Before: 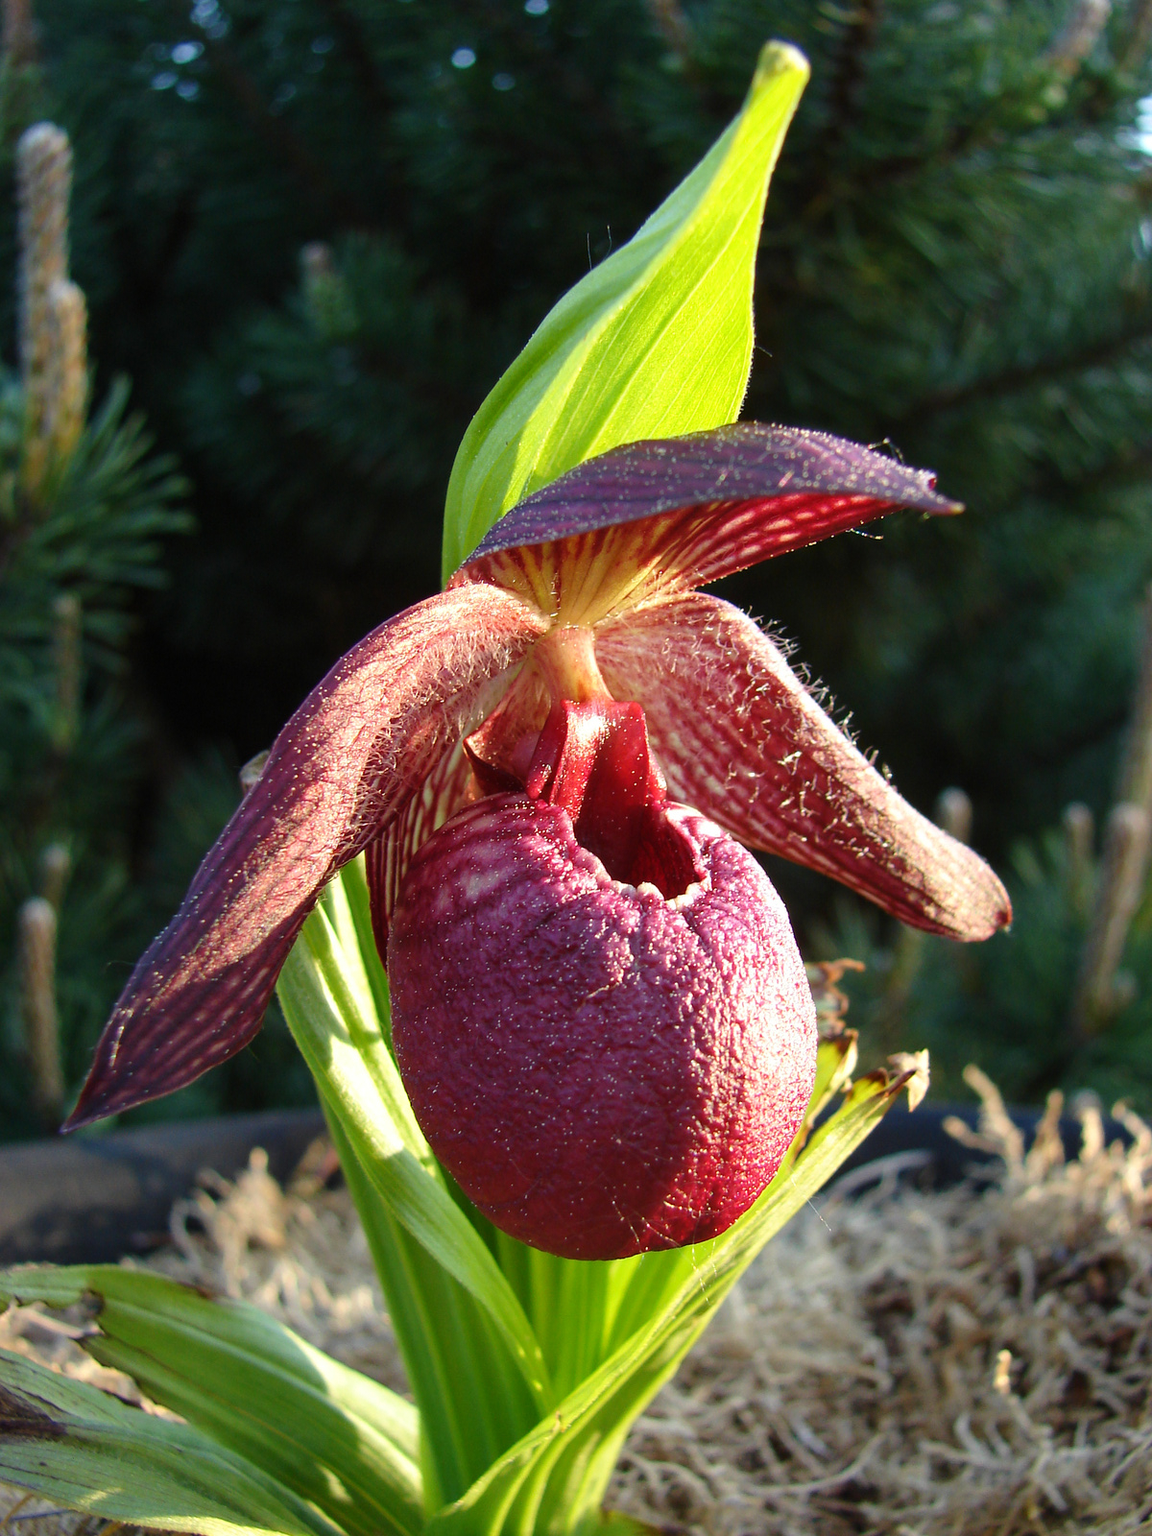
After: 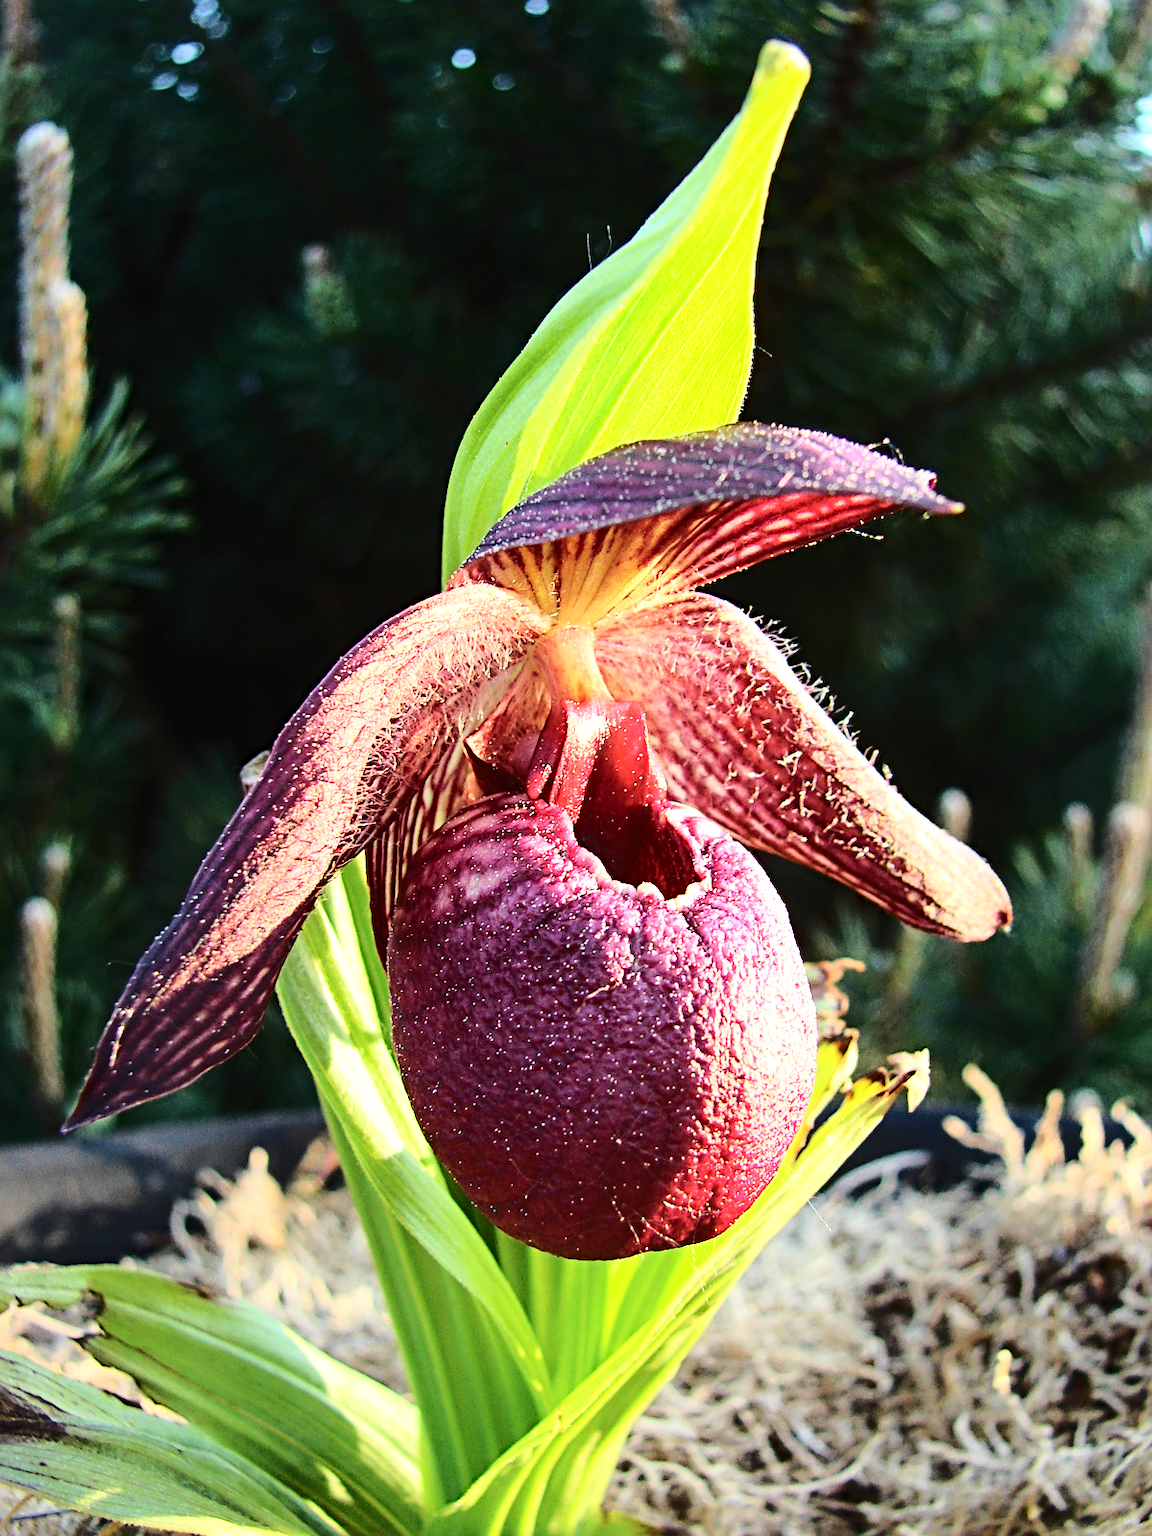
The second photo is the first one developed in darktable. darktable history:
base curve: curves: ch0 [(0, 0) (0.028, 0.03) (0.121, 0.232) (0.46, 0.748) (0.859, 0.968) (1, 1)]
sharpen: radius 3.983
tone curve: curves: ch0 [(0, 0) (0.003, 0.008) (0.011, 0.017) (0.025, 0.027) (0.044, 0.043) (0.069, 0.059) (0.1, 0.086) (0.136, 0.112) (0.177, 0.152) (0.224, 0.203) (0.277, 0.277) (0.335, 0.346) (0.399, 0.439) (0.468, 0.527) (0.543, 0.613) (0.623, 0.693) (0.709, 0.787) (0.801, 0.863) (0.898, 0.927) (1, 1)], color space Lab, independent channels, preserve colors none
